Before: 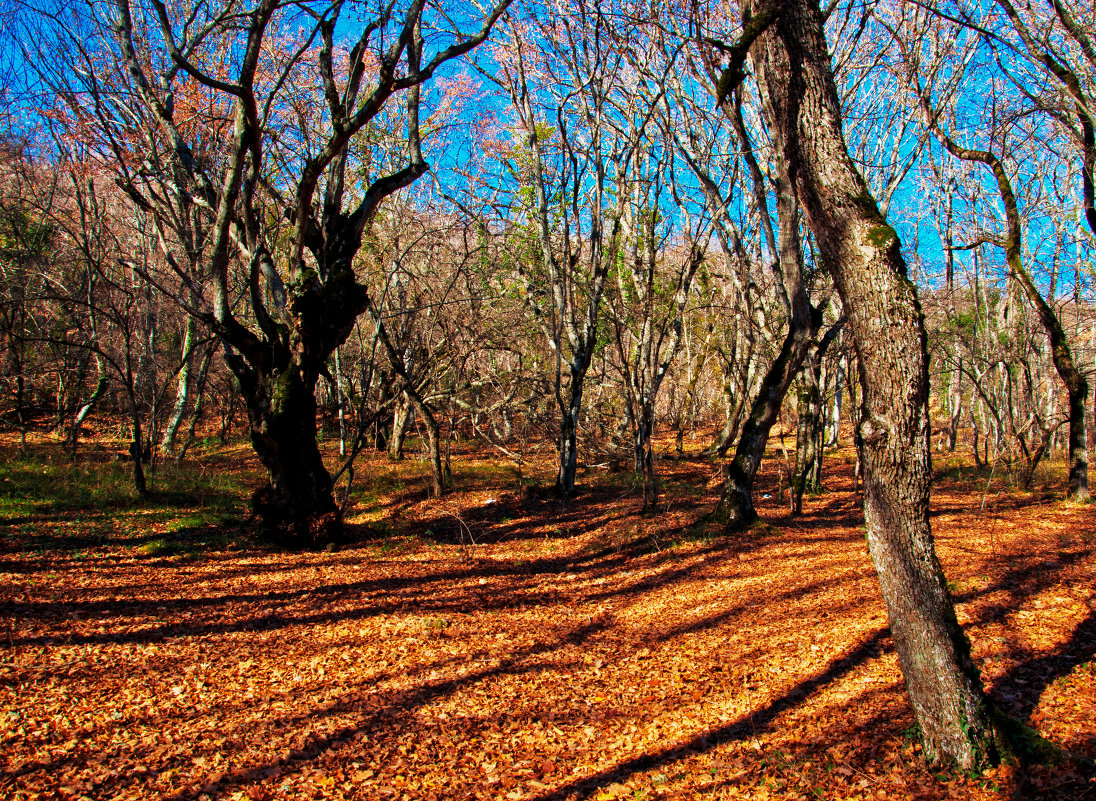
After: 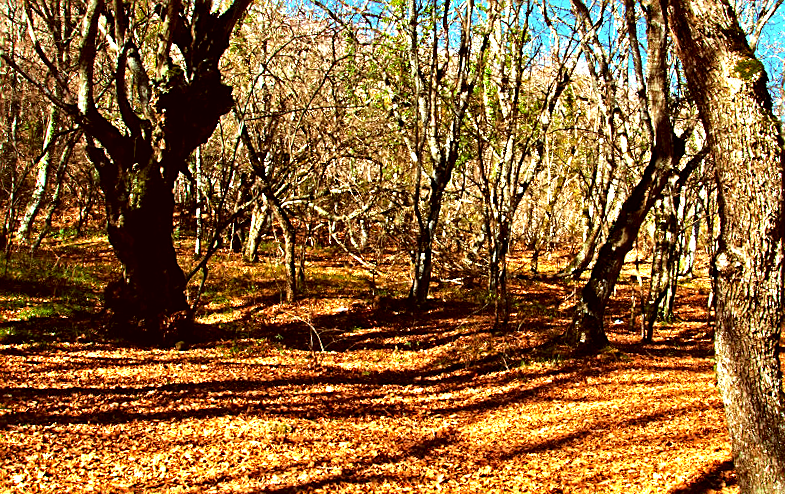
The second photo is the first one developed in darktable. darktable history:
local contrast: highlights 188%, shadows 134%, detail 139%, midtone range 0.256
exposure: exposure 0.299 EV, compensate exposure bias true, compensate highlight preservation false
sharpen: on, module defaults
crop and rotate: angle -3.58°, left 9.885%, top 21.299%, right 12.475%, bottom 11.805%
color correction: highlights a* -5.16, highlights b* 9.8, shadows a* 9.94, shadows b* 24.48
